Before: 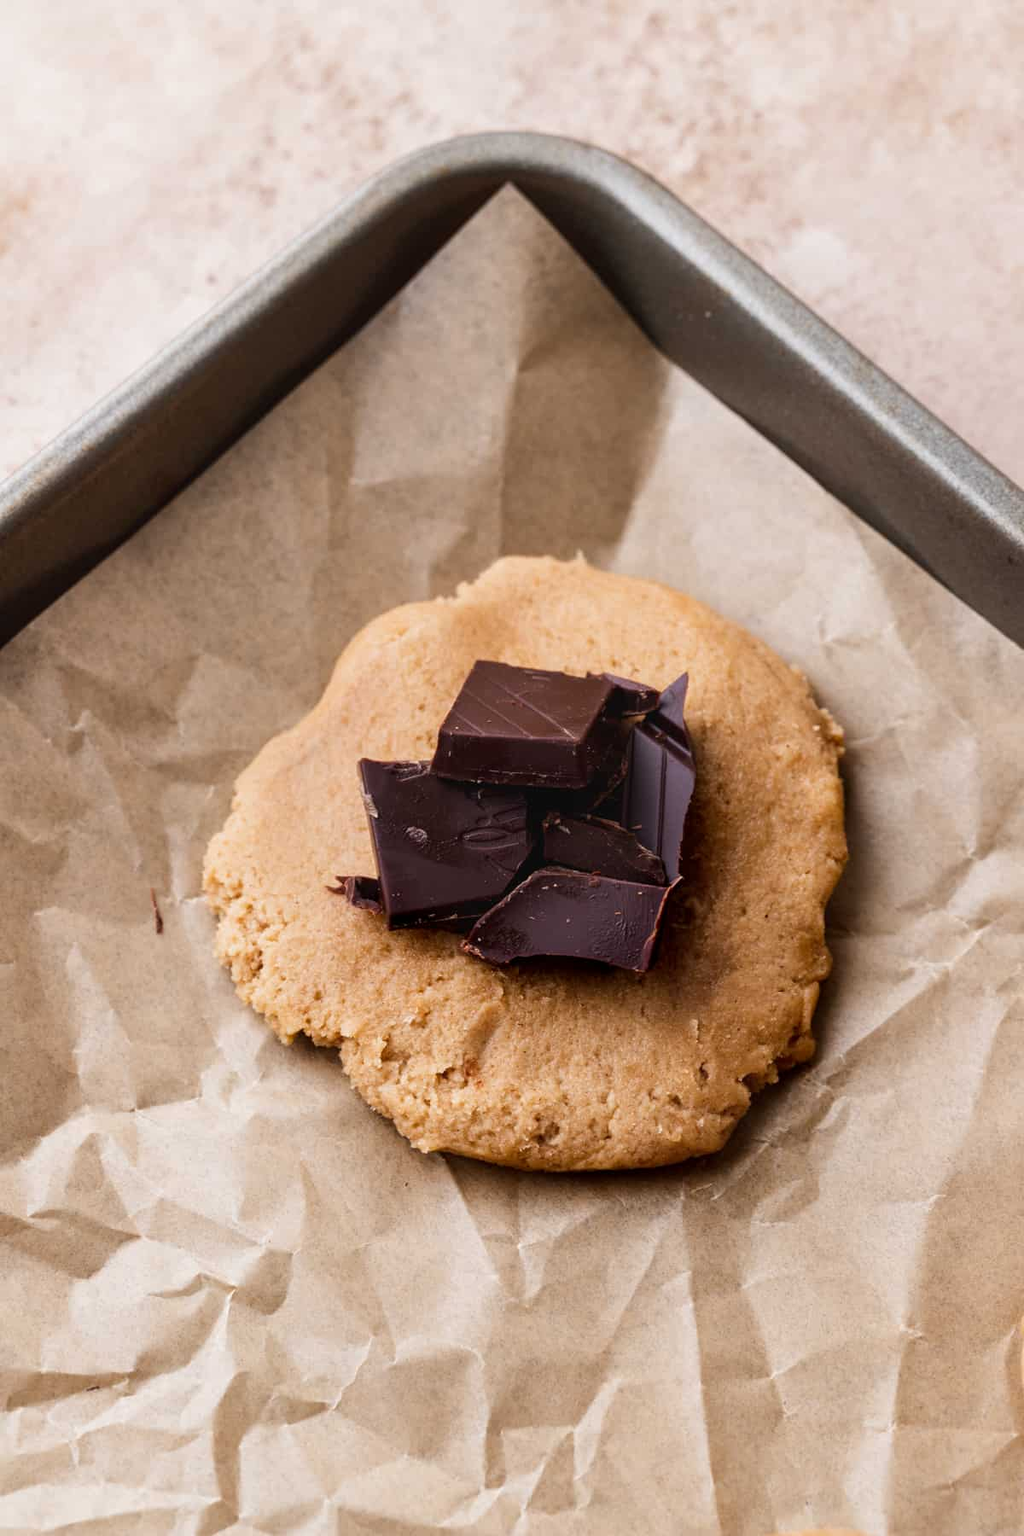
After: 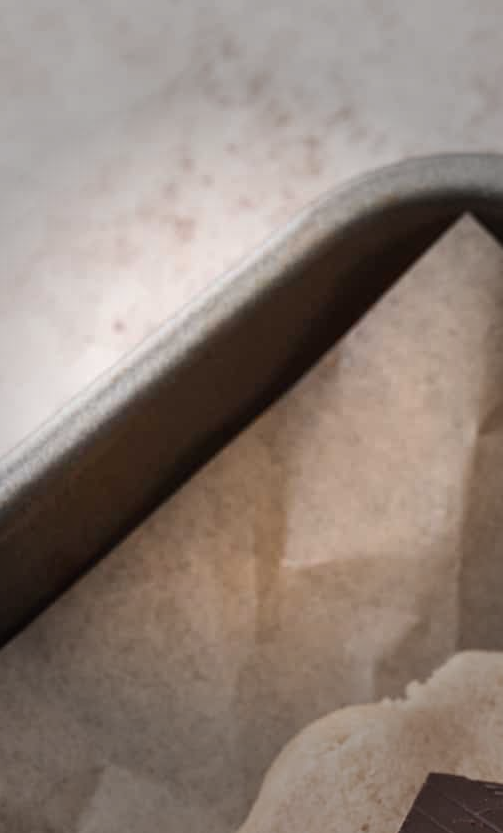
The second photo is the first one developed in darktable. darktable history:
crop and rotate: left 10.817%, top 0.062%, right 47.194%, bottom 53.626%
vignetting: fall-off start 40%, fall-off radius 40%
